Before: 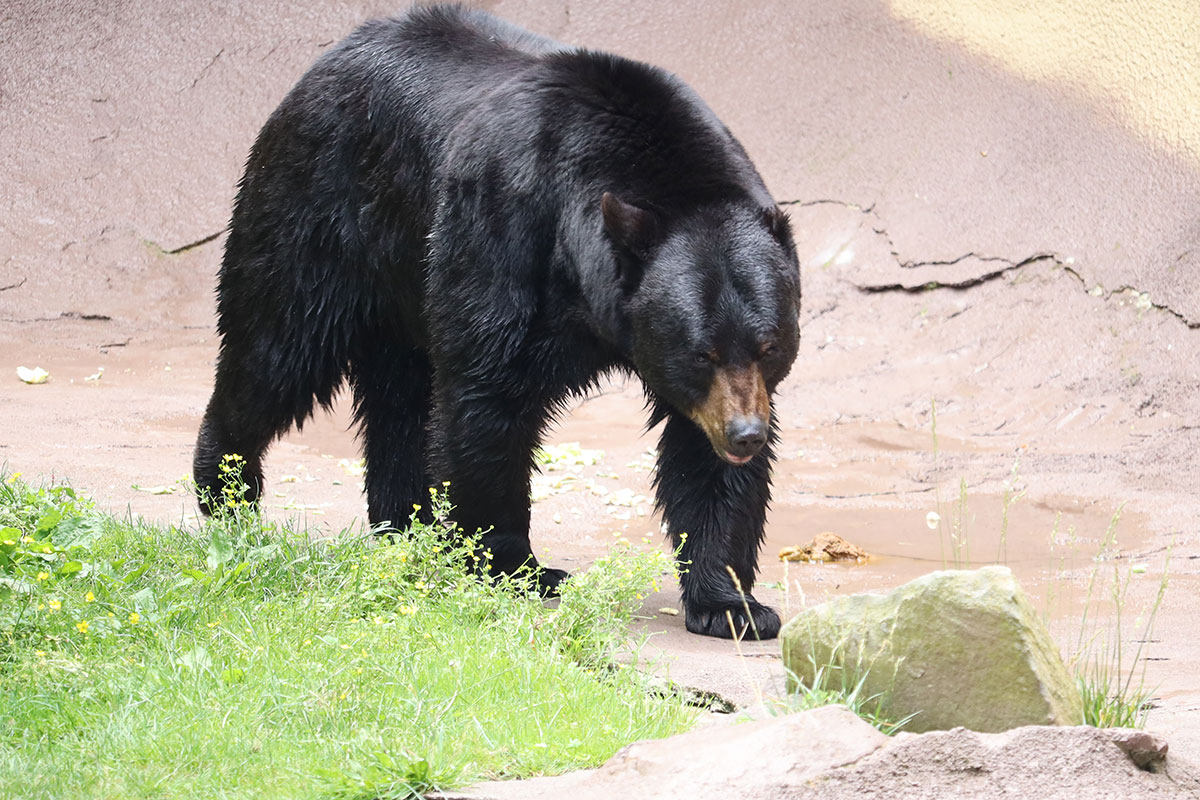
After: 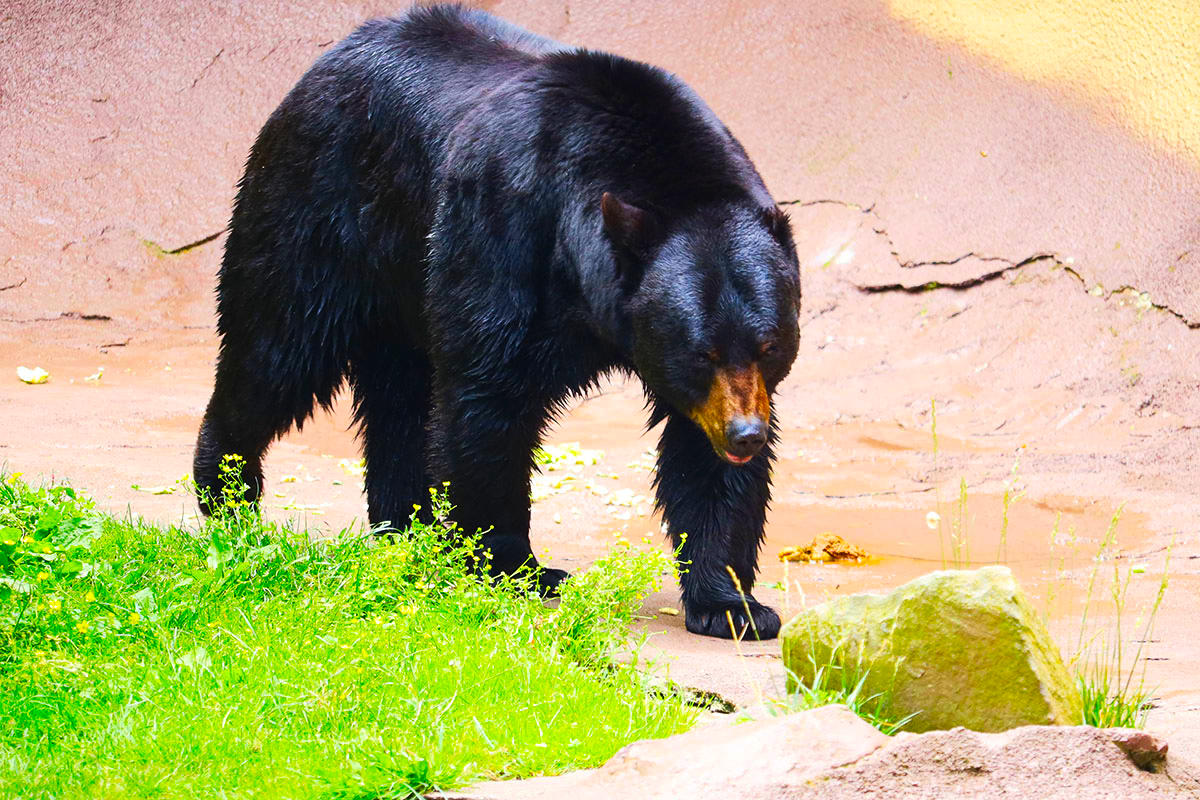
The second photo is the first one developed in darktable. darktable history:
color balance rgb: perceptual saturation grading › global saturation 25%, global vibrance 20%
tone curve: curves: ch0 [(0, 0) (0.003, 0.012) (0.011, 0.015) (0.025, 0.02) (0.044, 0.032) (0.069, 0.044) (0.1, 0.063) (0.136, 0.085) (0.177, 0.121) (0.224, 0.159) (0.277, 0.207) (0.335, 0.261) (0.399, 0.328) (0.468, 0.41) (0.543, 0.506) (0.623, 0.609) (0.709, 0.719) (0.801, 0.82) (0.898, 0.907) (1, 1)], preserve colors none
color contrast: green-magenta contrast 1.55, blue-yellow contrast 1.83
